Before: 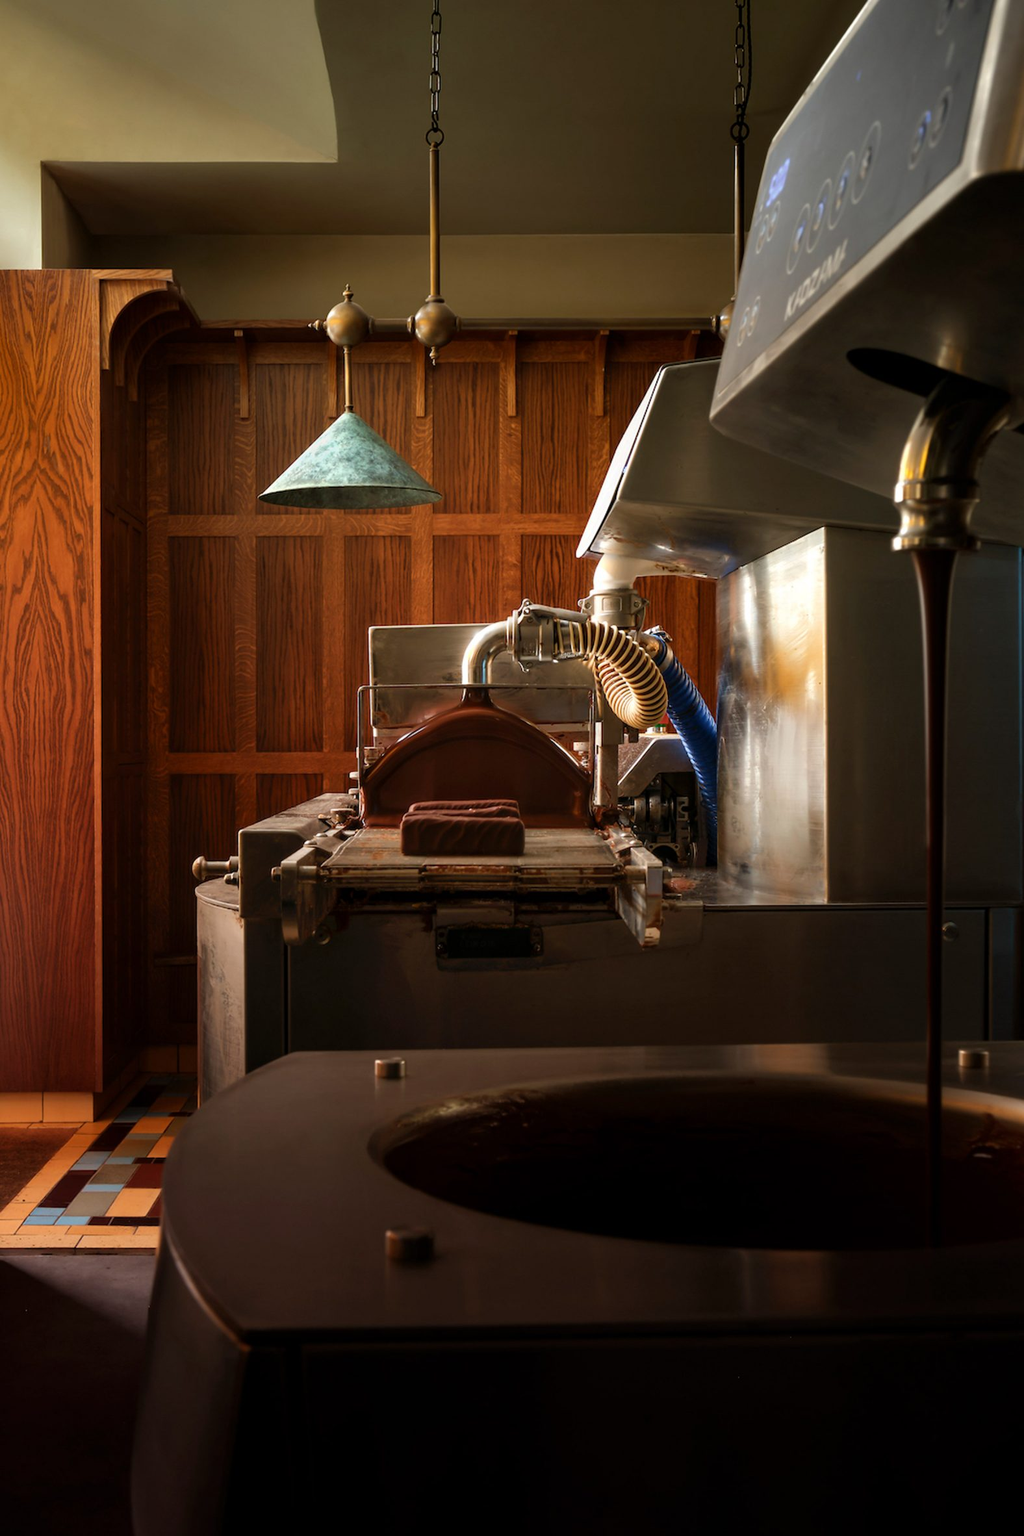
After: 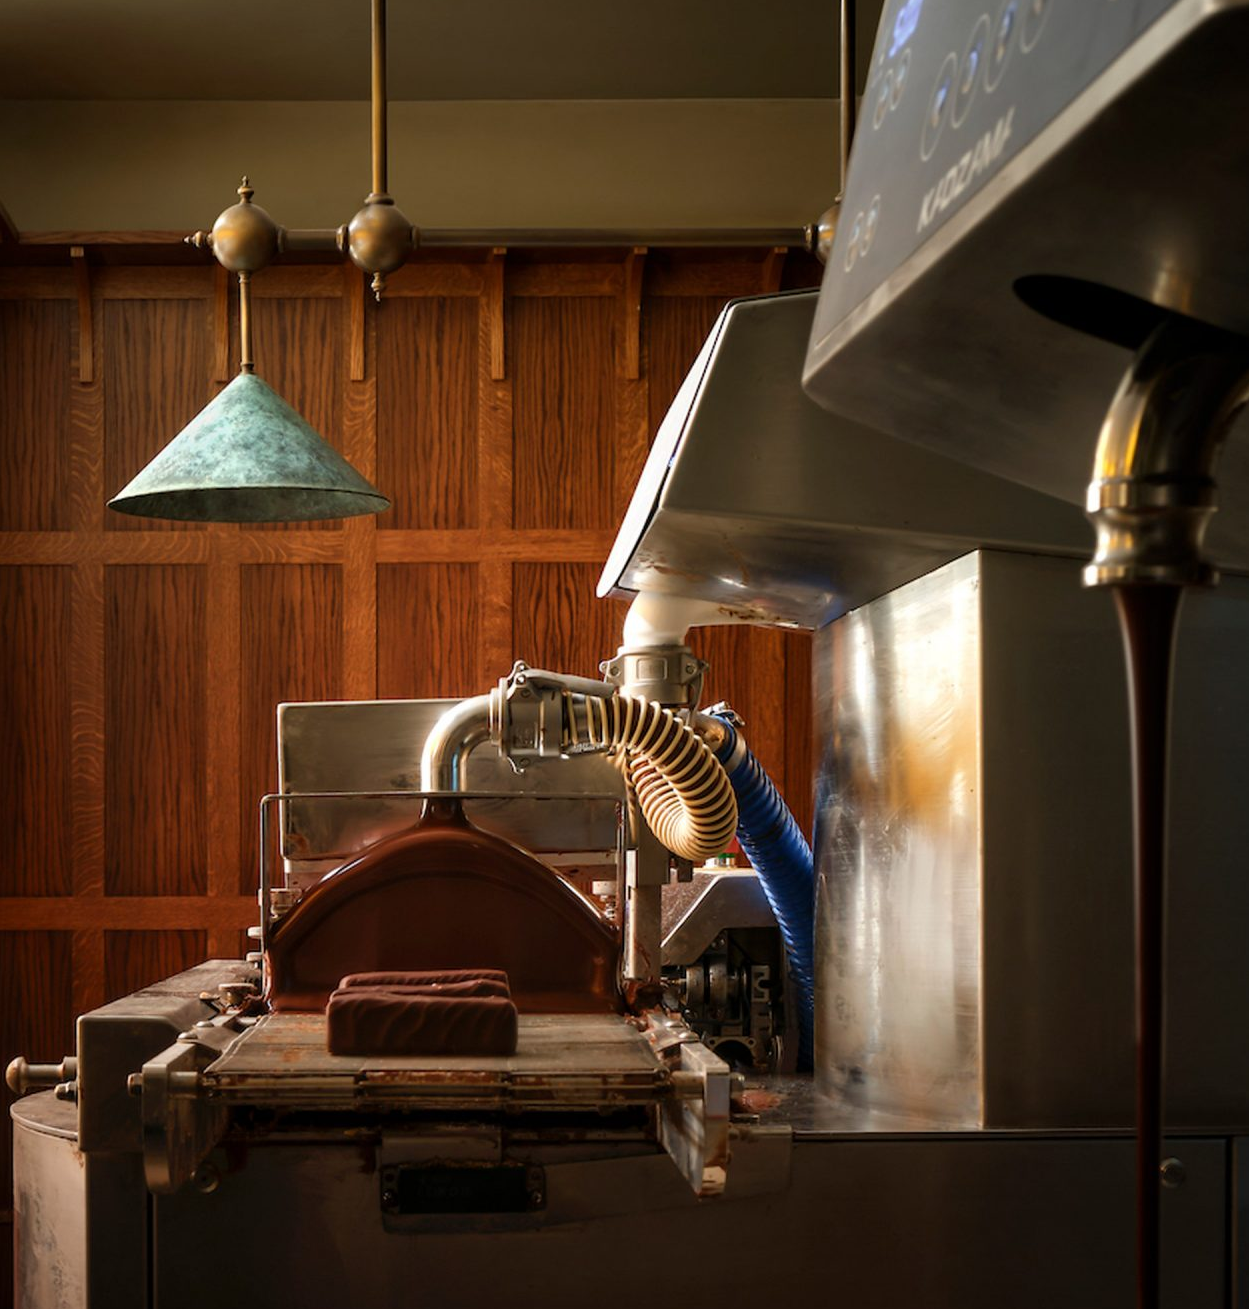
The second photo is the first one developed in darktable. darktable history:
crop: left 18.425%, top 11.081%, right 2.288%, bottom 33.518%
